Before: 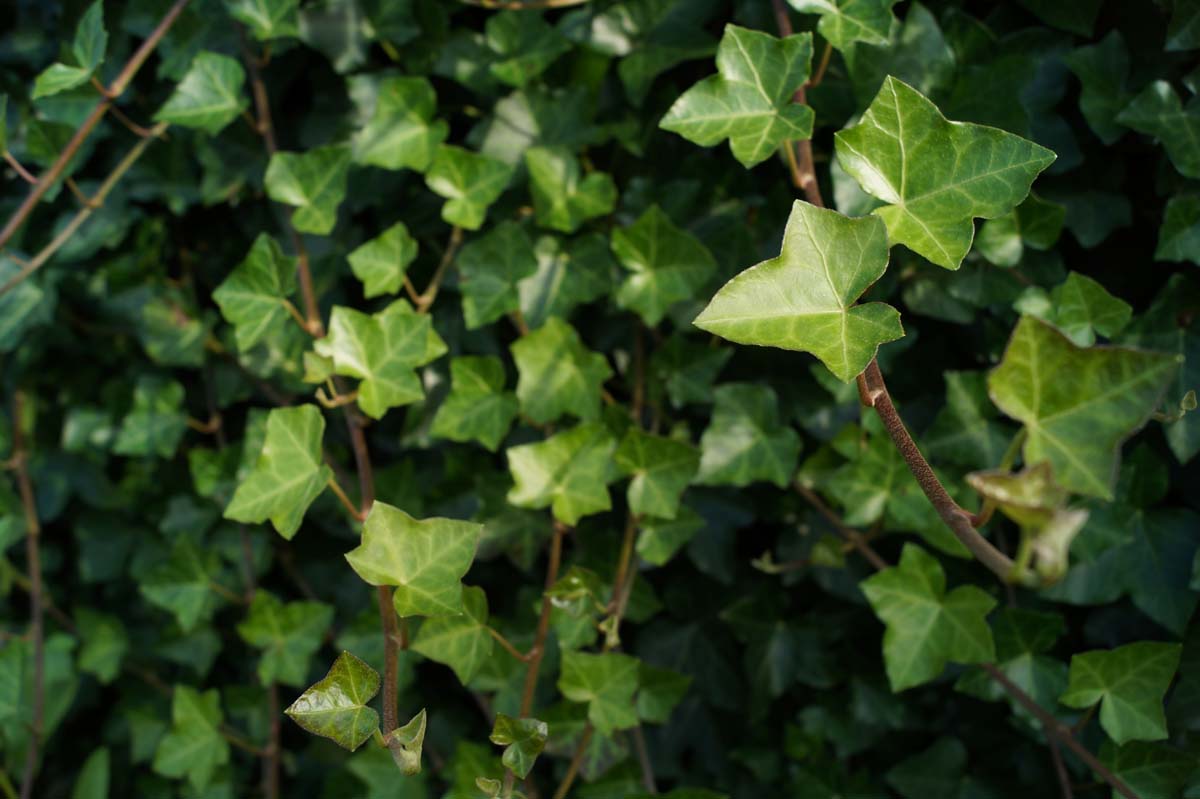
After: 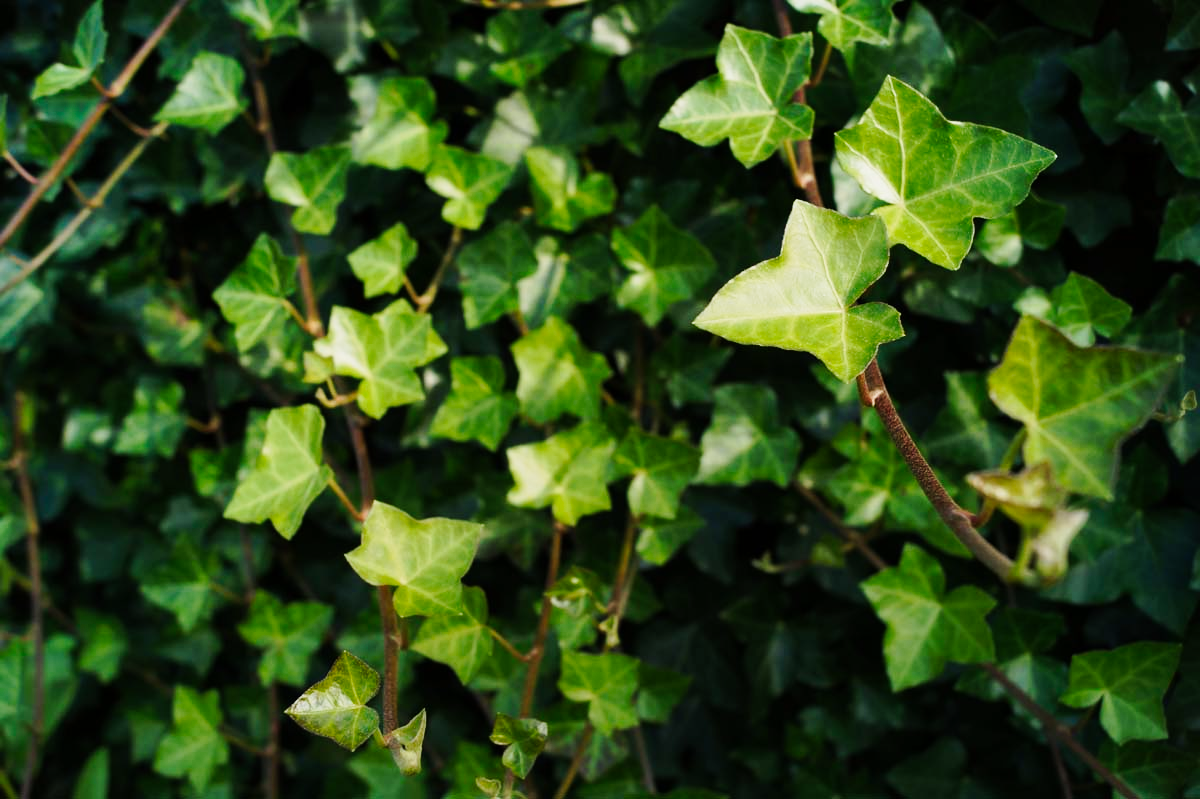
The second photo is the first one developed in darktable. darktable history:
tone curve: curves: ch0 [(0, 0) (0.114, 0.083) (0.291, 0.3) (0.447, 0.535) (0.602, 0.712) (0.772, 0.864) (0.999, 0.978)]; ch1 [(0, 0) (0.389, 0.352) (0.458, 0.433) (0.486, 0.474) (0.509, 0.505) (0.535, 0.541) (0.555, 0.557) (0.677, 0.724) (1, 1)]; ch2 [(0, 0) (0.369, 0.388) (0.449, 0.431) (0.501, 0.5) (0.528, 0.552) (0.561, 0.596) (0.697, 0.721) (1, 1)], preserve colors none
